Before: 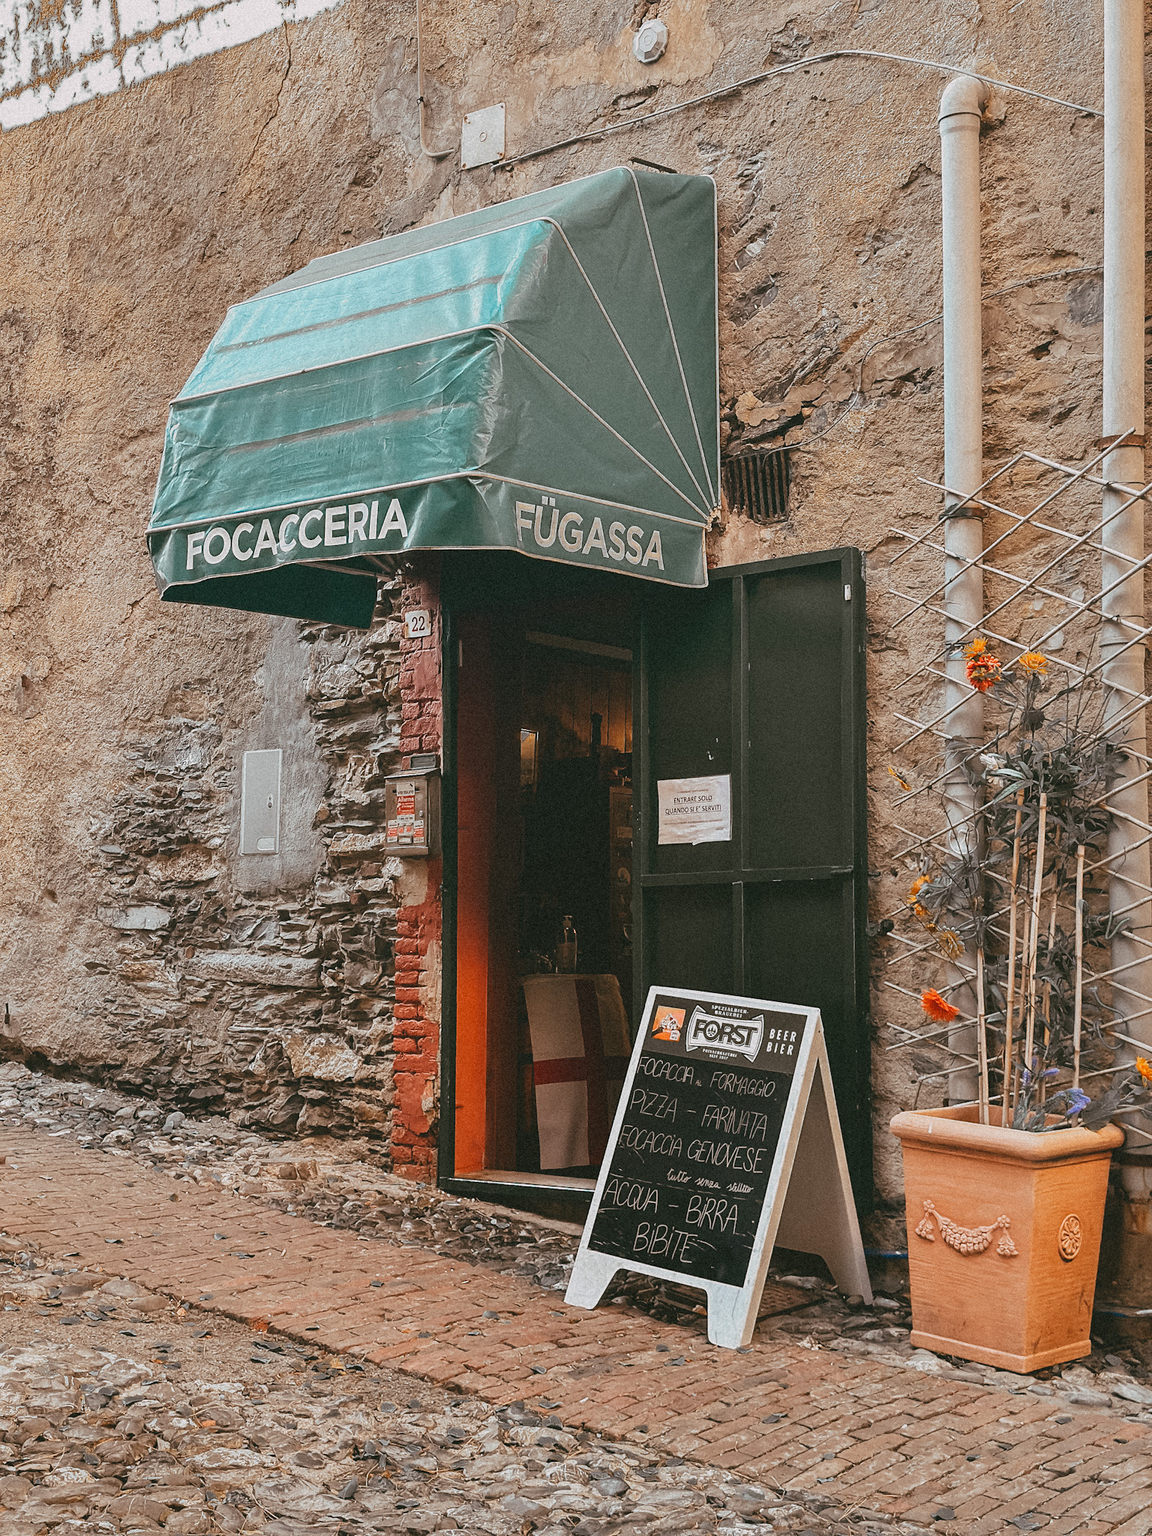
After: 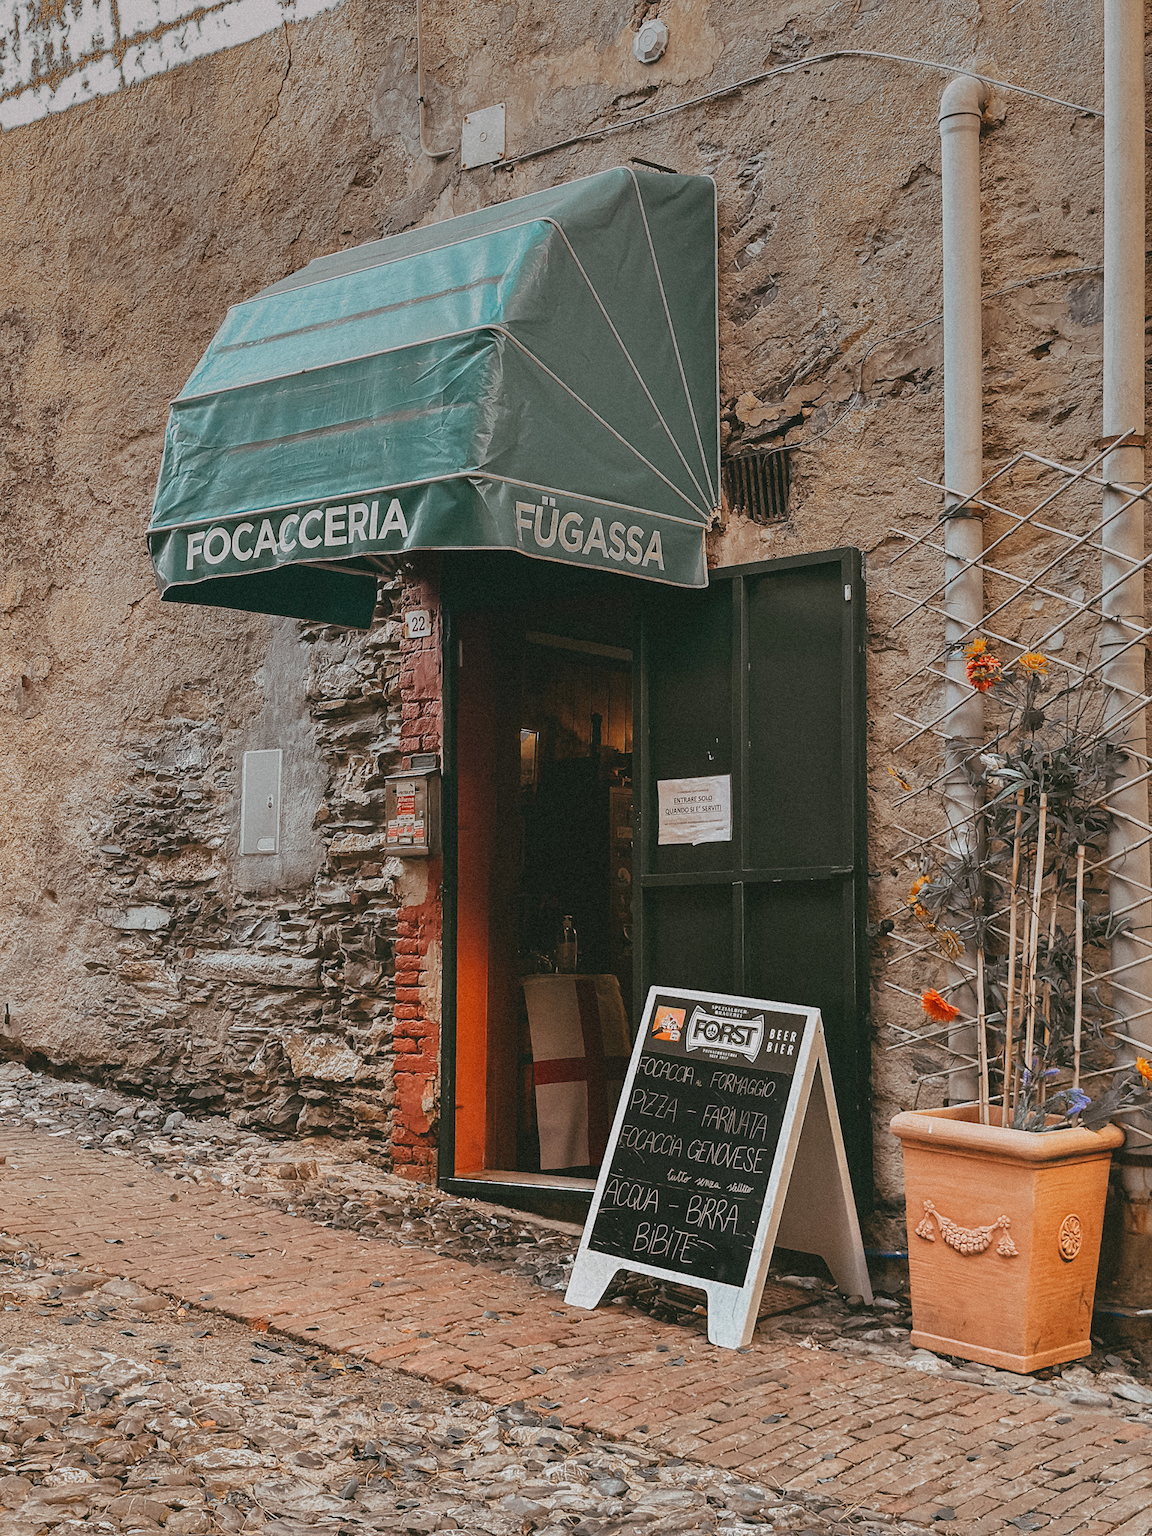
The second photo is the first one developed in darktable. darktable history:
graduated density: on, module defaults
